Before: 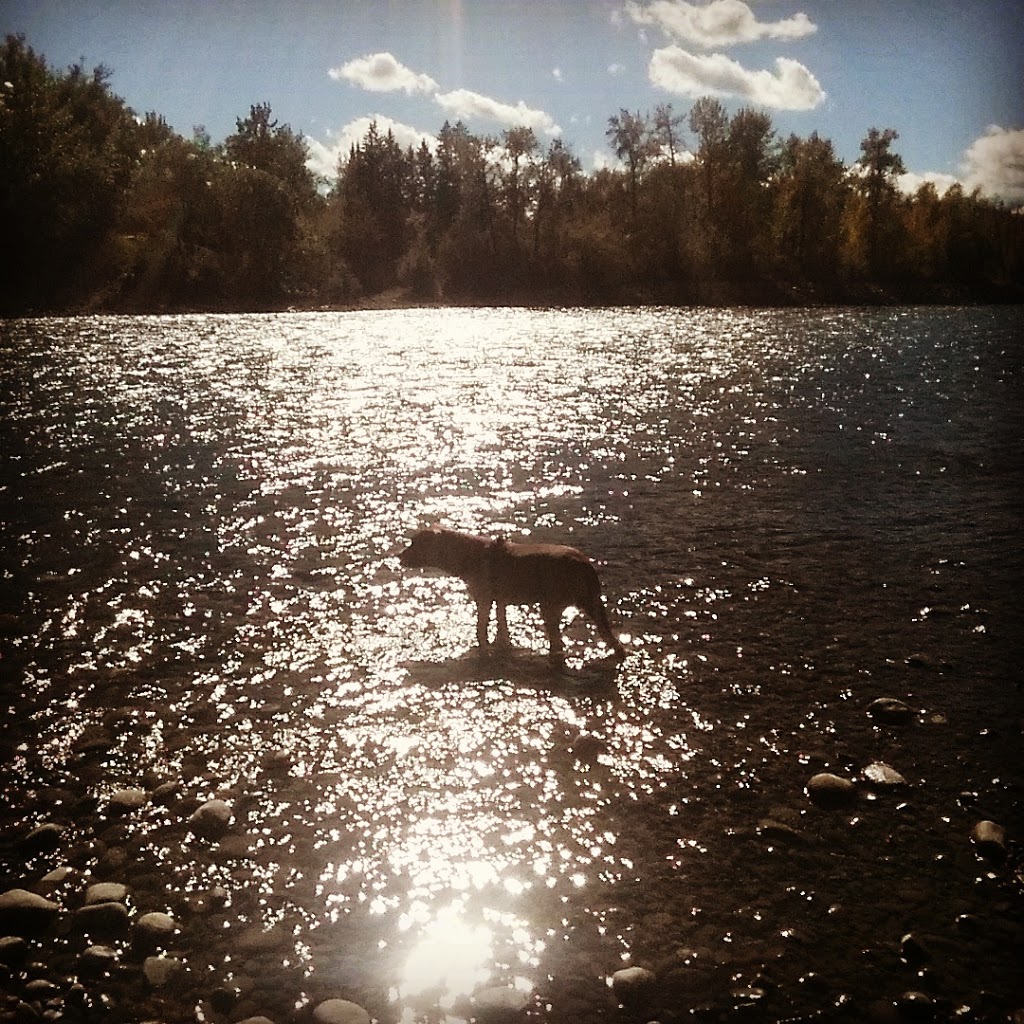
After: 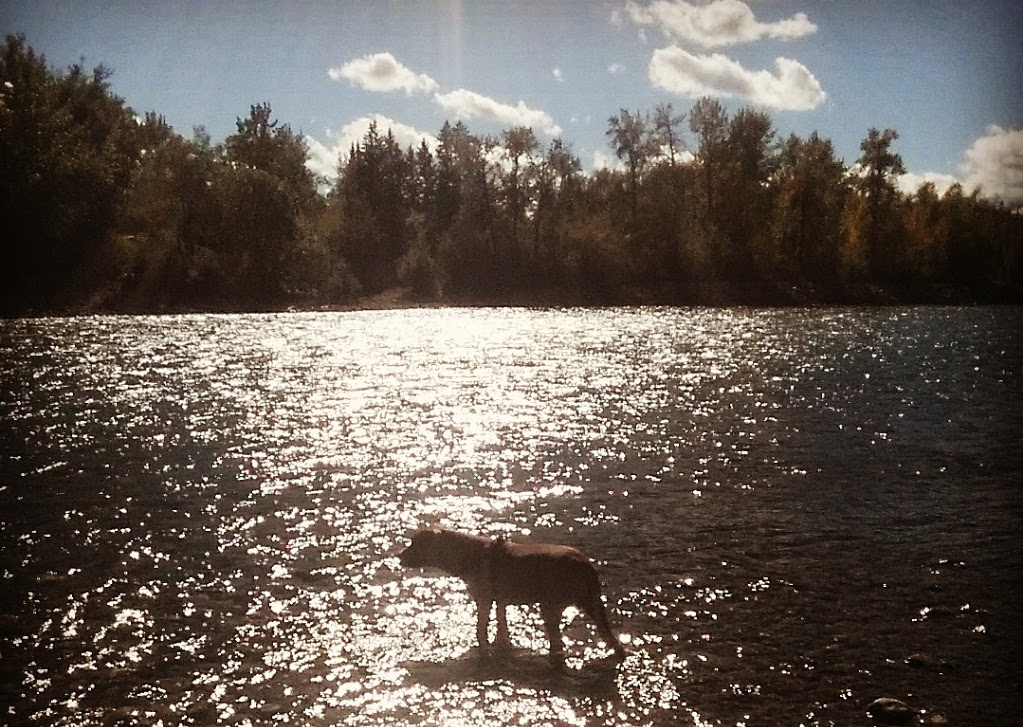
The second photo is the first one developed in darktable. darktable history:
crop: right 0%, bottom 28.977%
contrast brightness saturation: contrast 0.007, saturation -0.049
